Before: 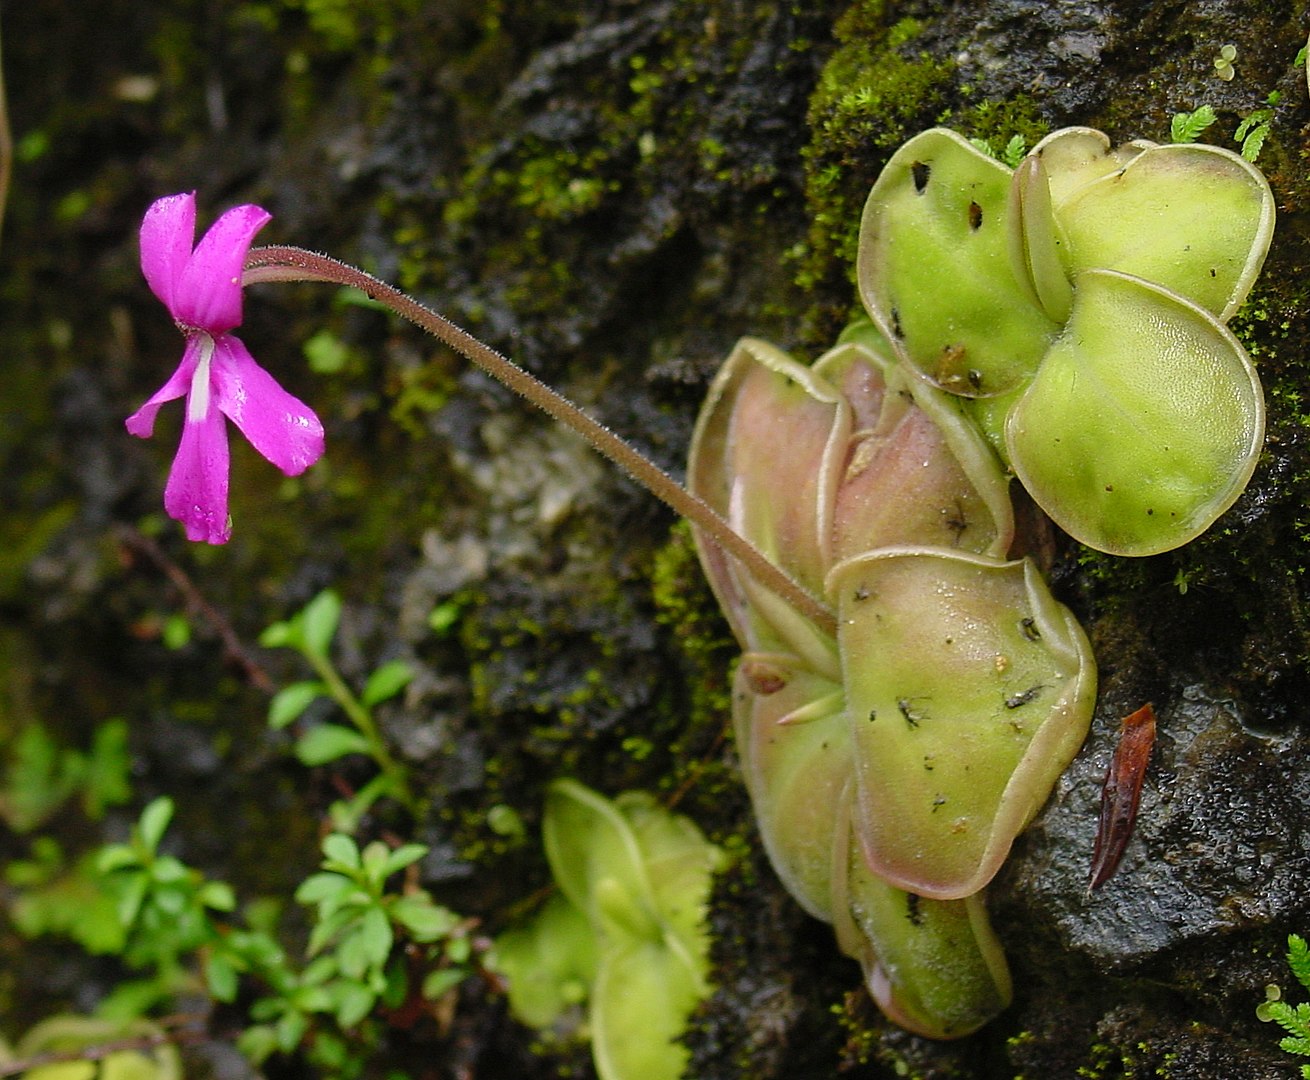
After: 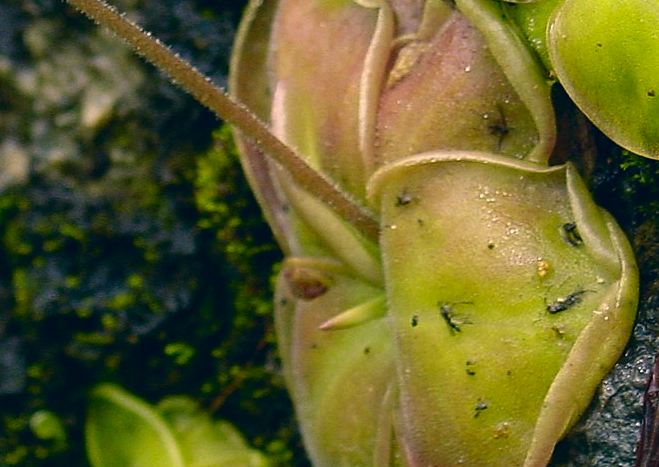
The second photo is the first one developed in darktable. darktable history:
color correction: highlights a* 10.32, highlights b* 14.66, shadows a* -9.59, shadows b* -15.02
contrast brightness saturation: contrast 0.13, brightness -0.05, saturation 0.16
crop: left 35.03%, top 36.625%, right 14.663%, bottom 20.057%
